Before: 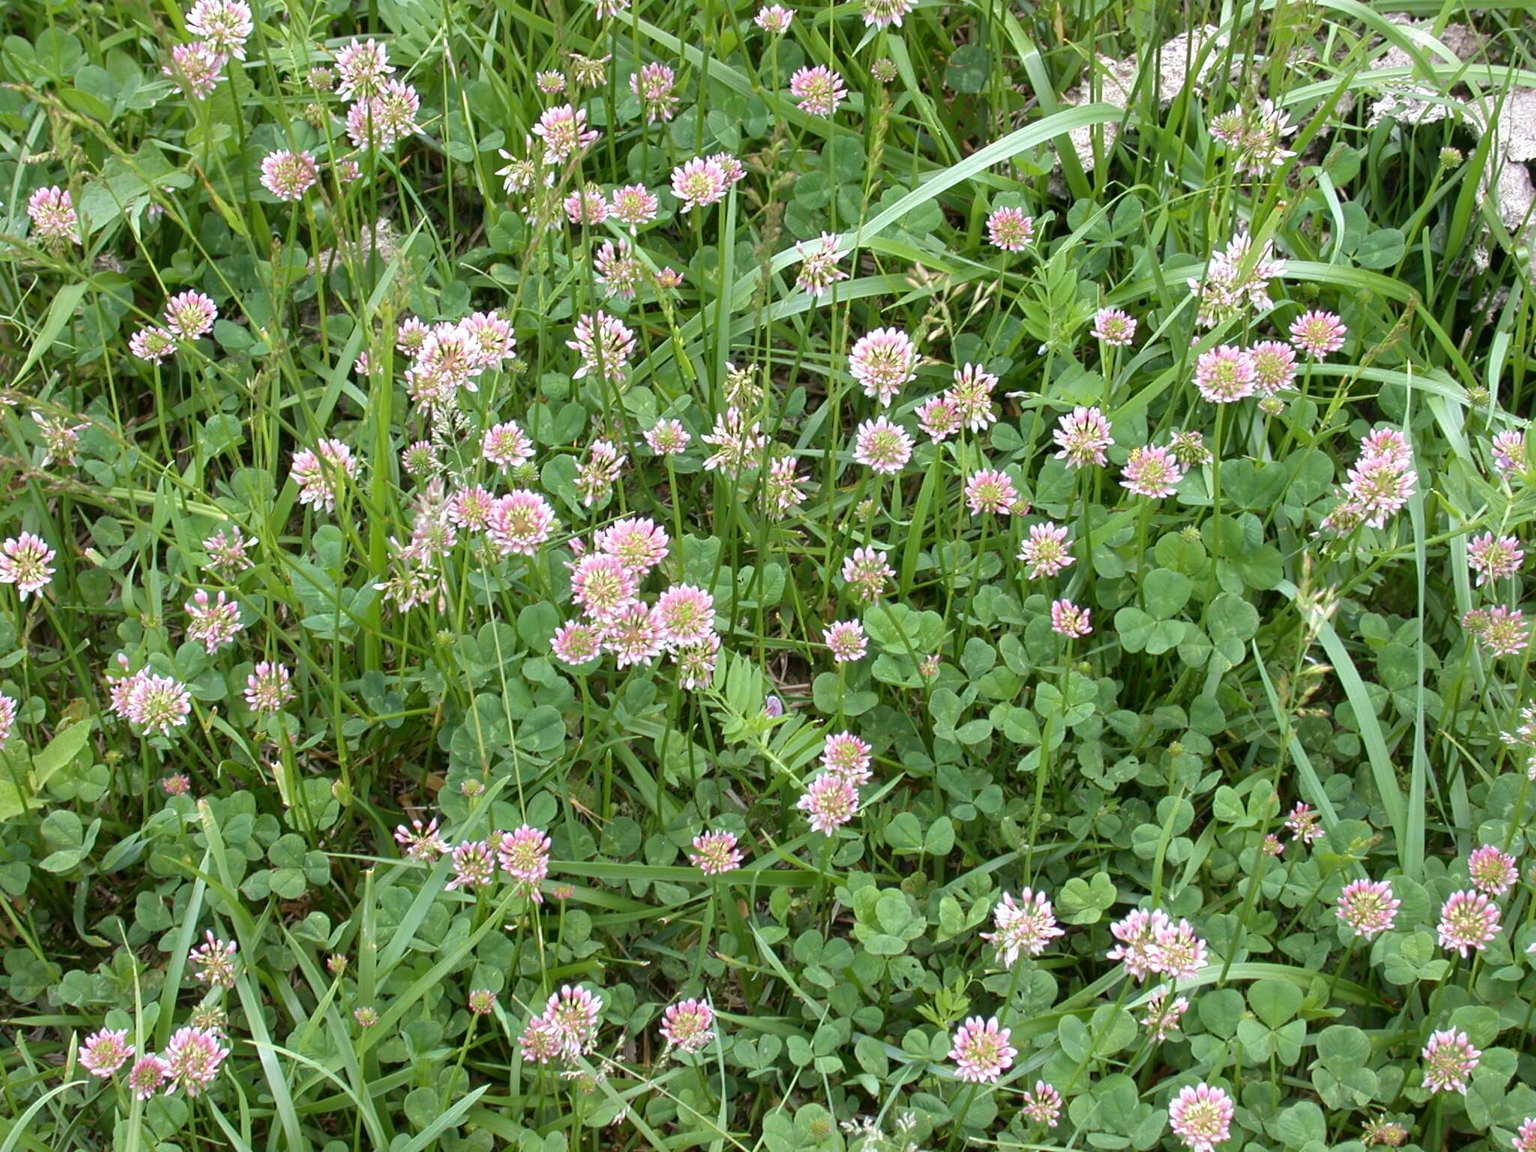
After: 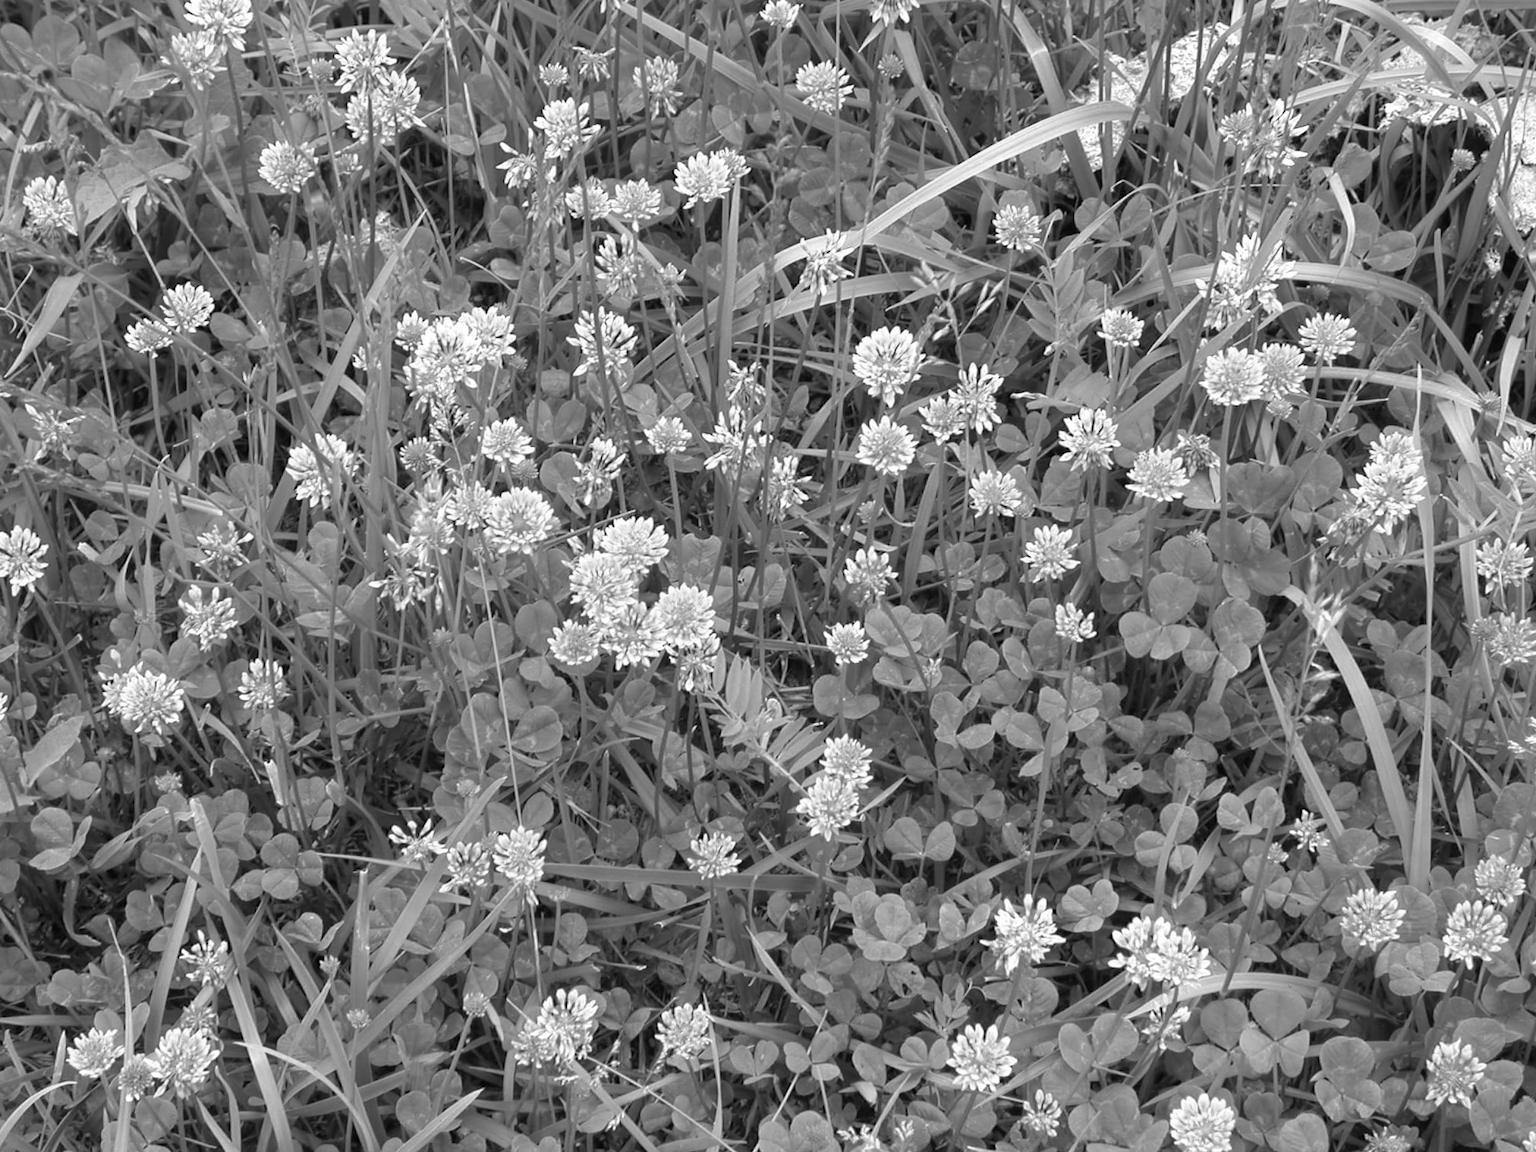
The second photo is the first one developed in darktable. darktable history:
crop and rotate: angle -0.5°
color zones: curves: ch0 [(0.004, 0.588) (0.116, 0.636) (0.259, 0.476) (0.423, 0.464) (0.75, 0.5)]; ch1 [(0, 0) (0.143, 0) (0.286, 0) (0.429, 0) (0.571, 0) (0.714, 0) (0.857, 0)]
